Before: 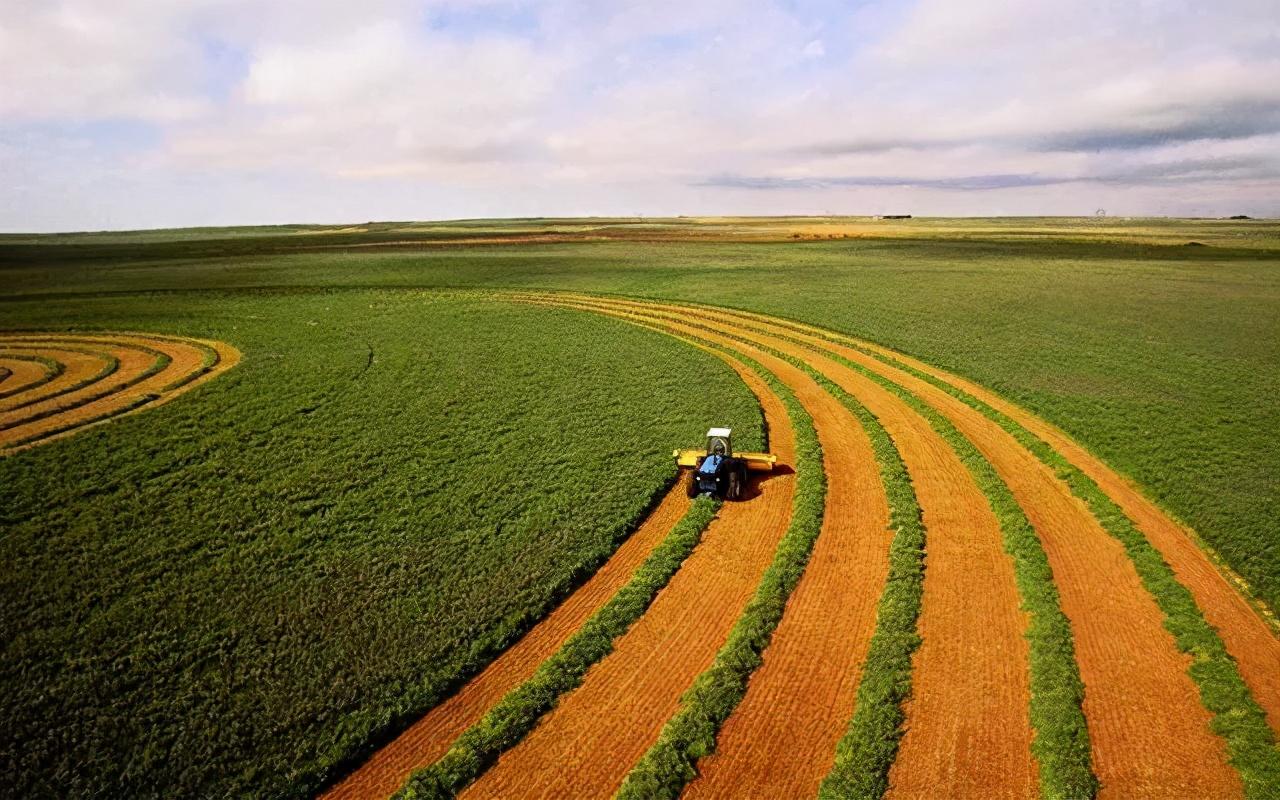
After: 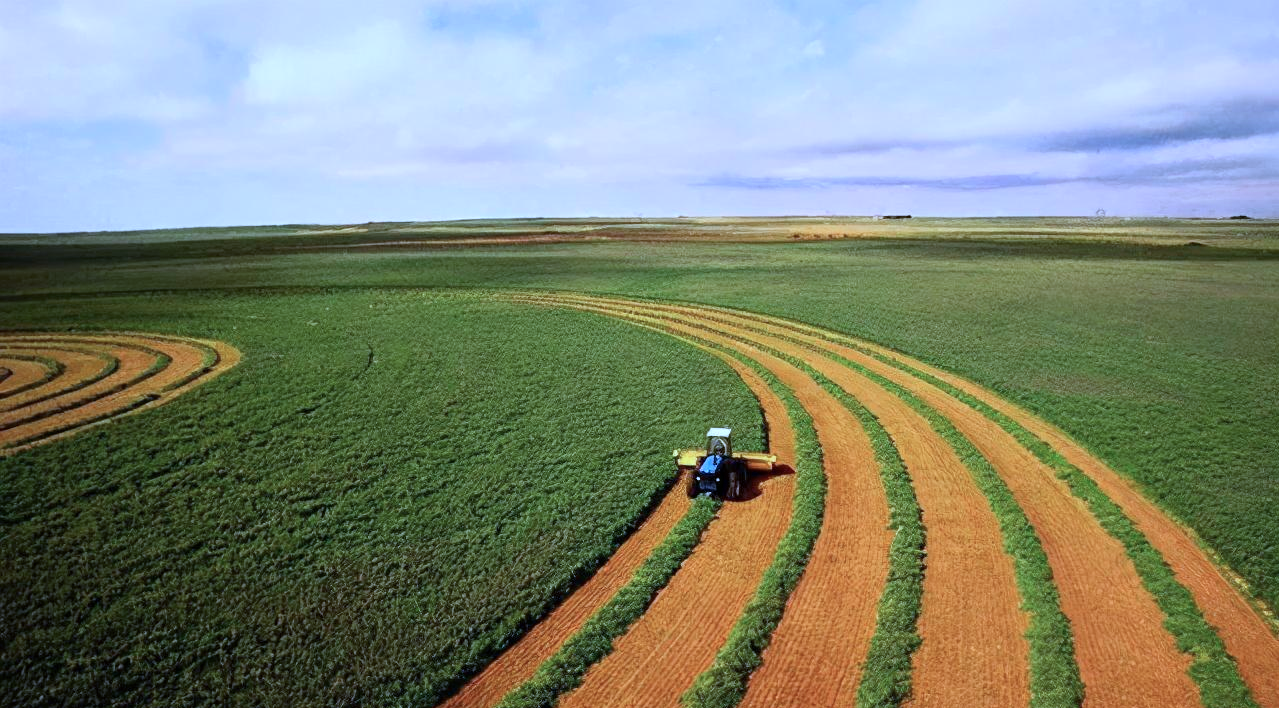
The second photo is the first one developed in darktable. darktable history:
color calibration: illuminant as shot in camera, adaptation linear Bradford (ICC v4), x 0.406, y 0.405, temperature 3570.35 K, saturation algorithm version 1 (2020)
crop and rotate: top 0%, bottom 11.49%
